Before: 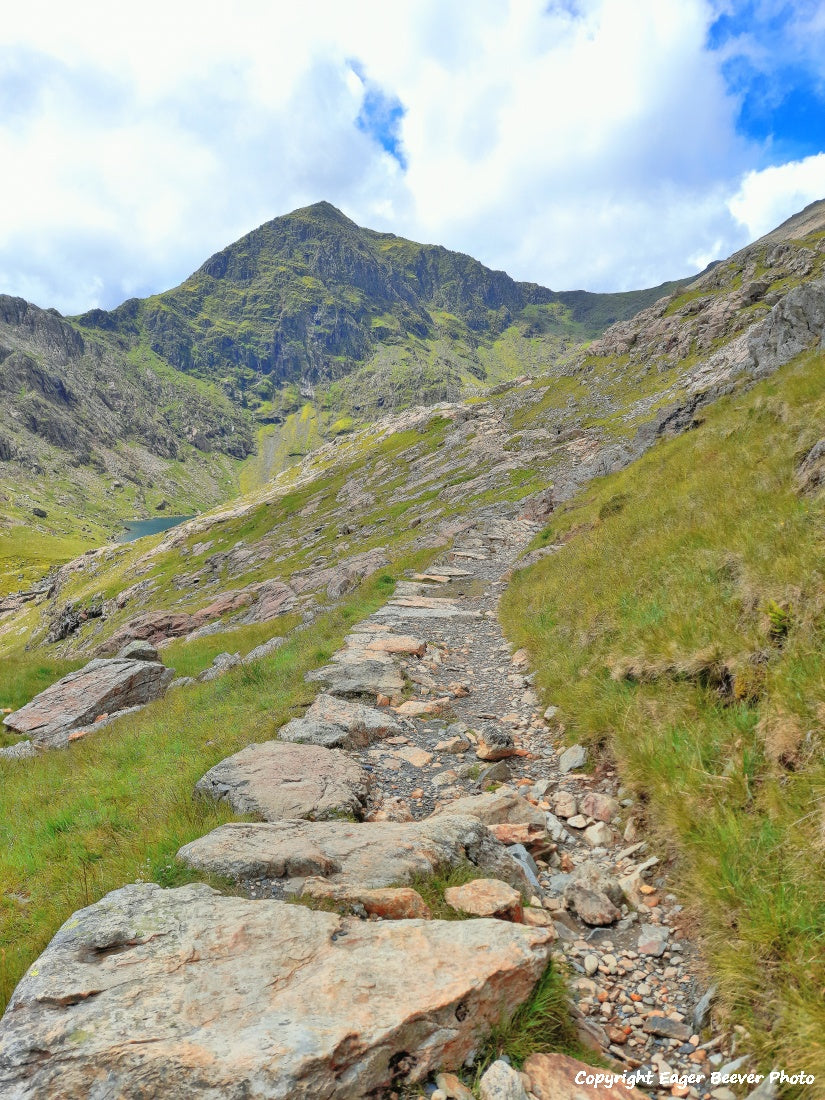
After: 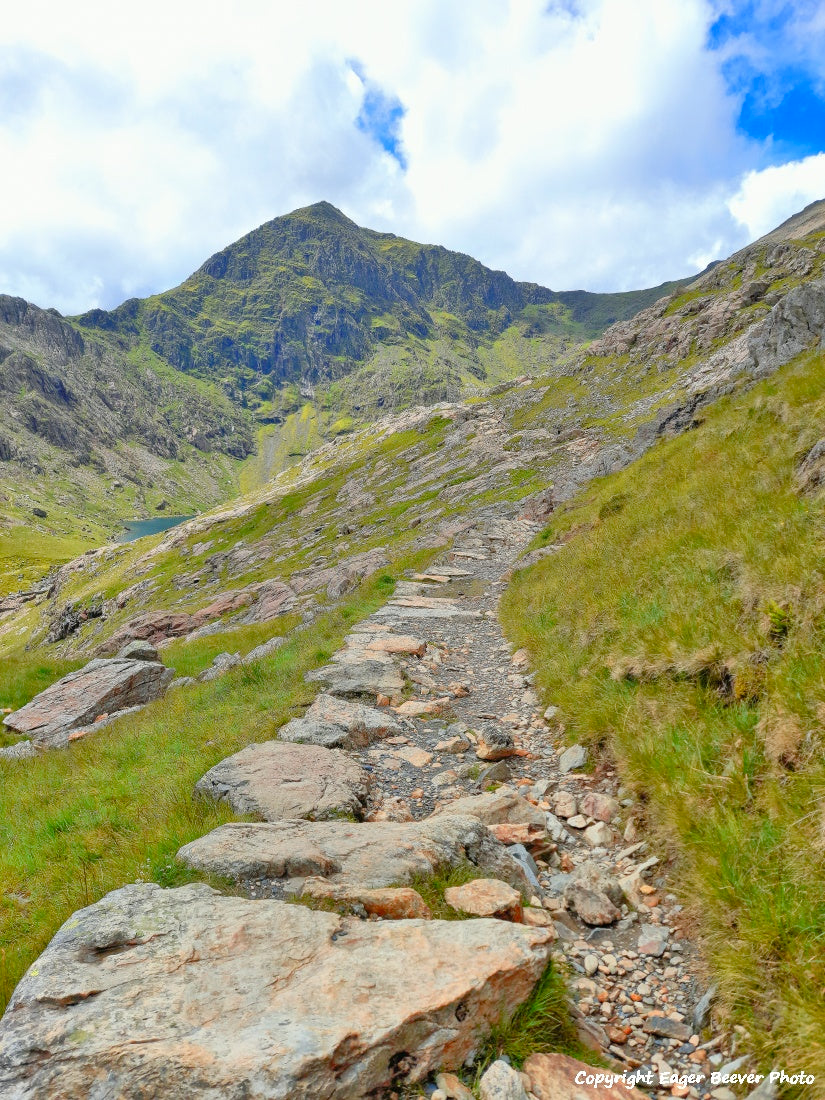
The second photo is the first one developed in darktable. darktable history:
color balance rgb: perceptual saturation grading › global saturation 20%, perceptual saturation grading › highlights -25.784%, perceptual saturation grading › shadows 25.911%
